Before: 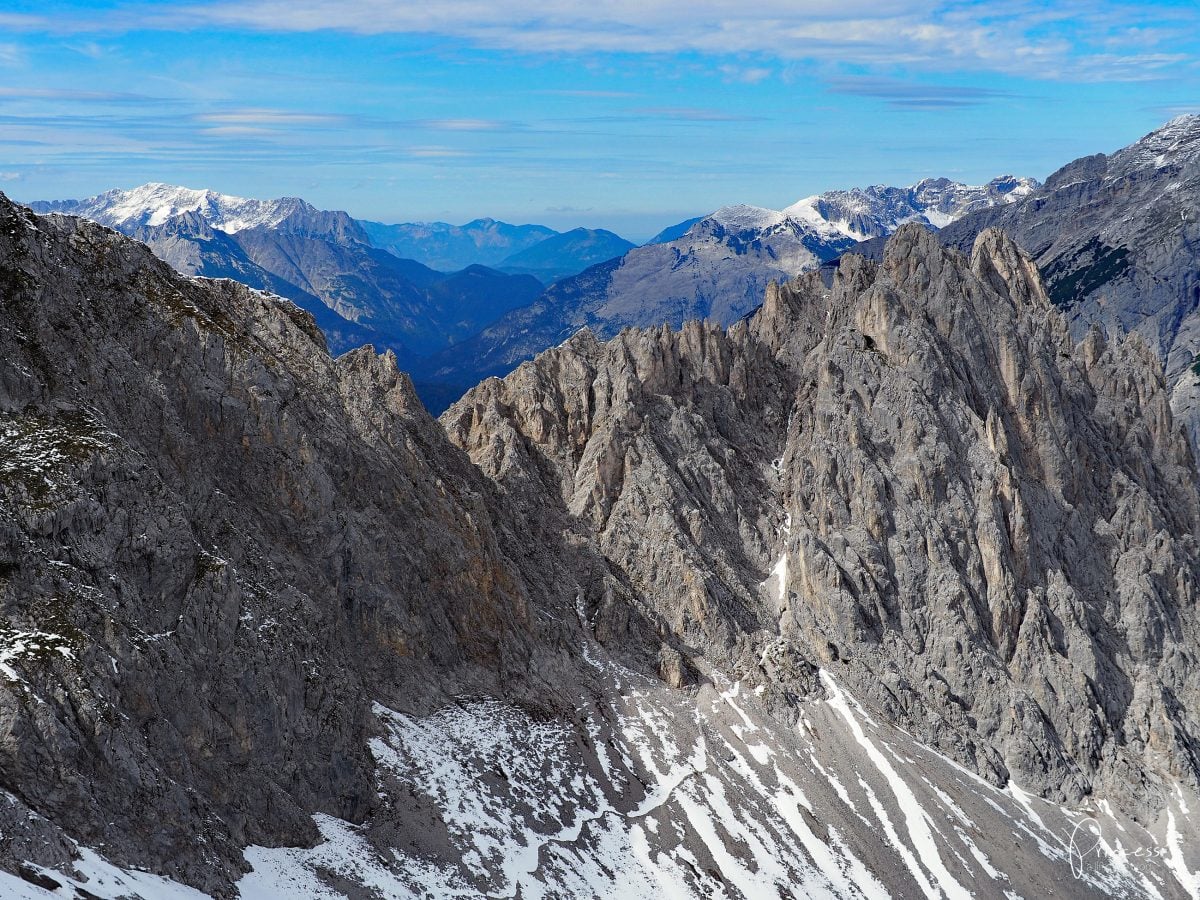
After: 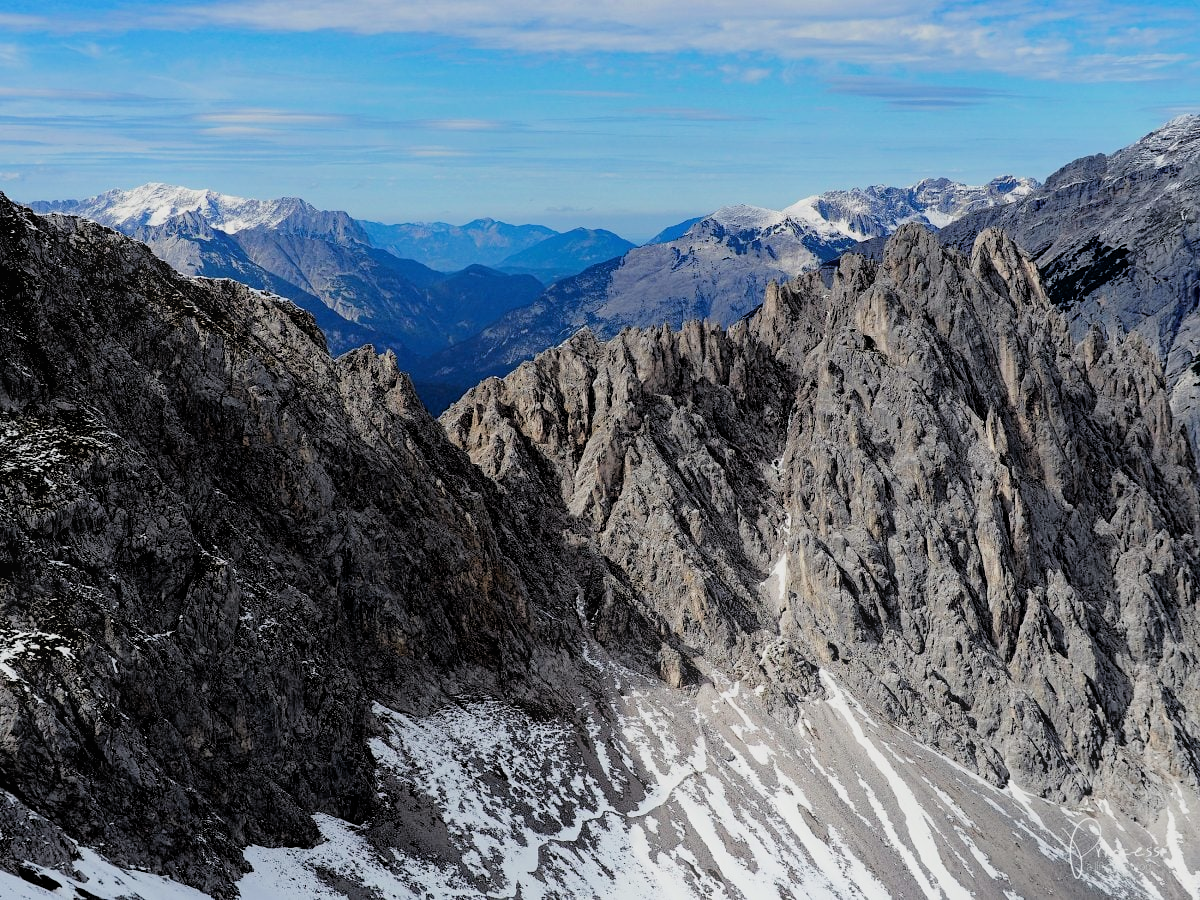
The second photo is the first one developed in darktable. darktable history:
filmic rgb: black relative exposure -3.31 EV, white relative exposure 3.45 EV, hardness 2.36, contrast 1.103
bloom: size 16%, threshold 98%, strength 20%
